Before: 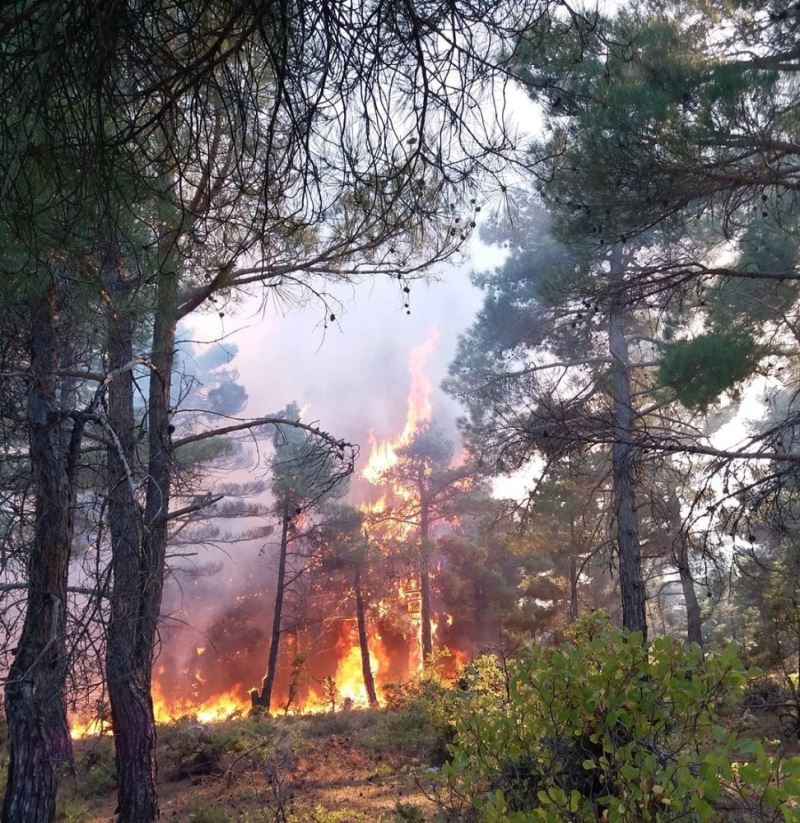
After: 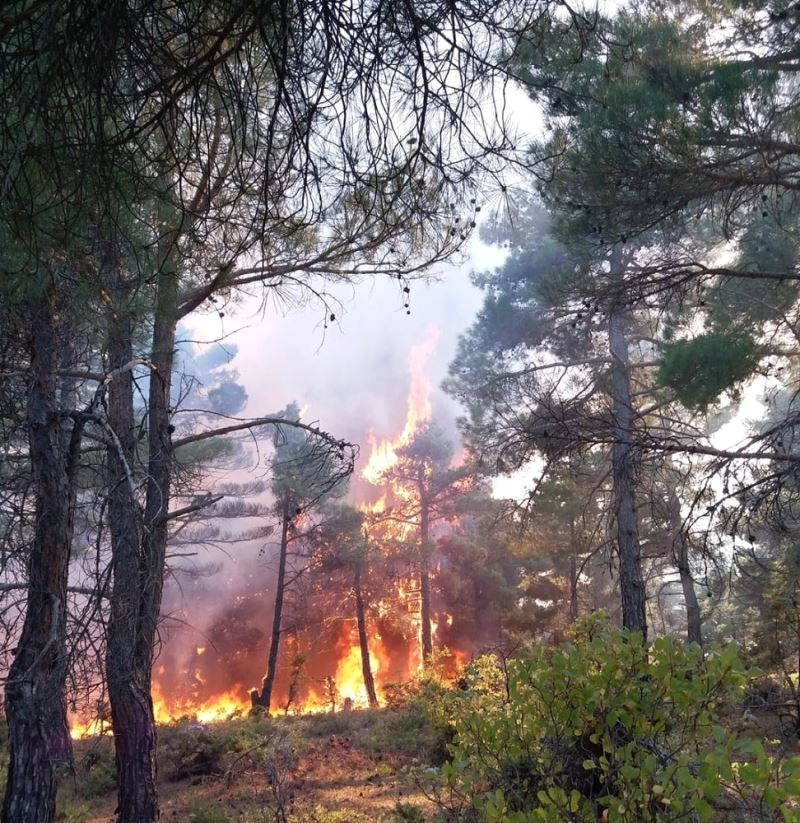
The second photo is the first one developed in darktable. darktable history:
shadows and highlights: shadows -9.25, white point adjustment 1.66, highlights 10.8
color correction: highlights a* -0.092, highlights b* 0.091
